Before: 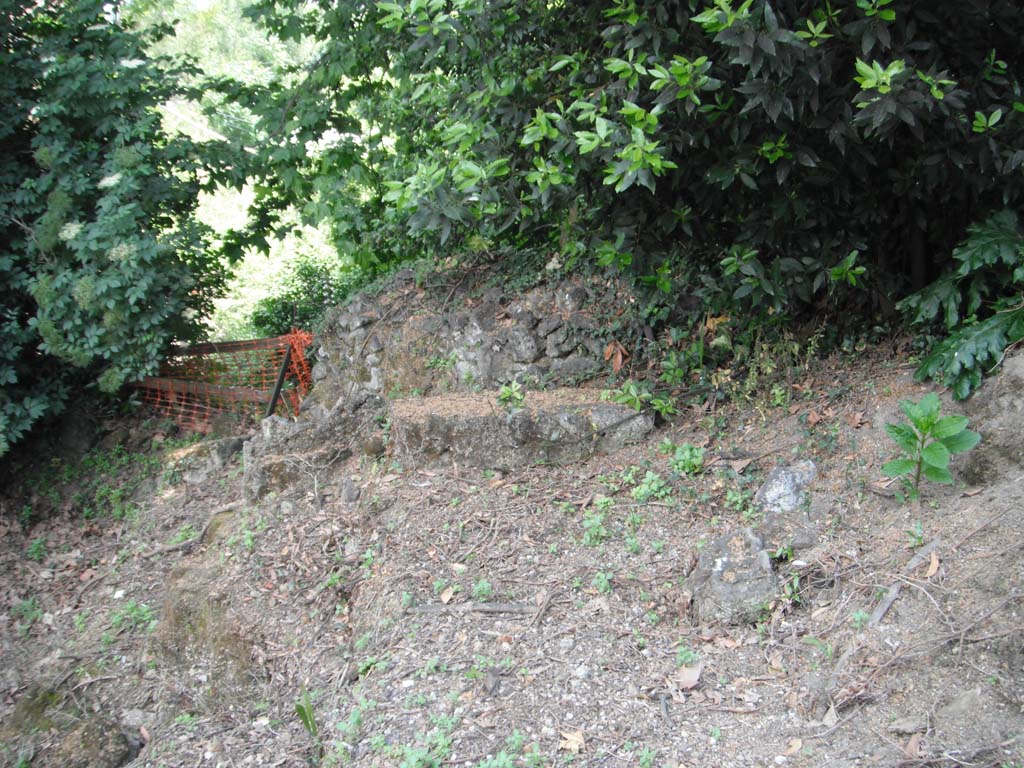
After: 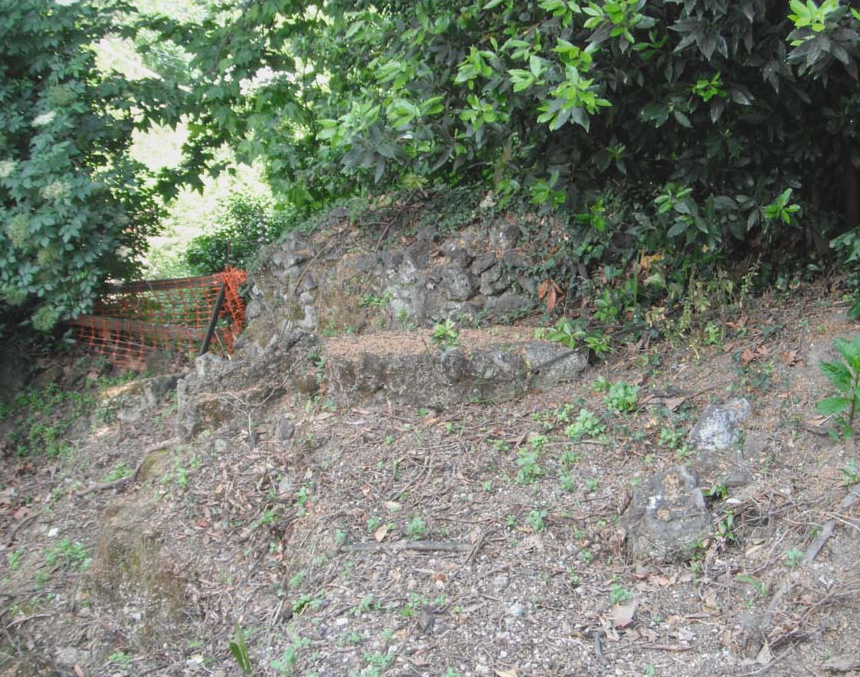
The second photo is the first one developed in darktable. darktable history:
crop: left 6.446%, top 8.188%, right 9.538%, bottom 3.548%
shadows and highlights: low approximation 0.01, soften with gaussian
local contrast: highlights 48%, shadows 0%, detail 100%
